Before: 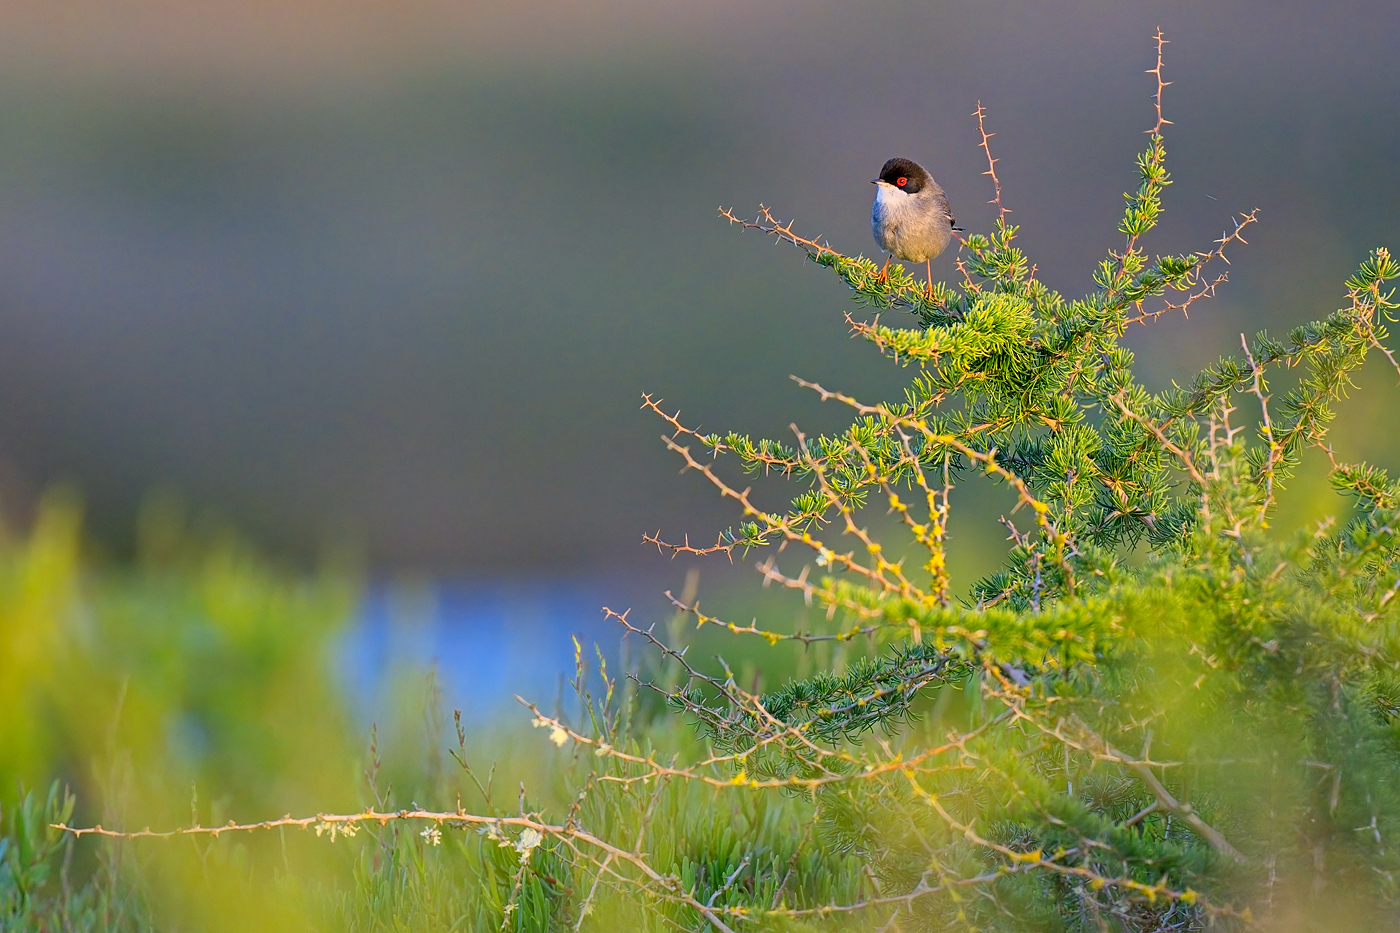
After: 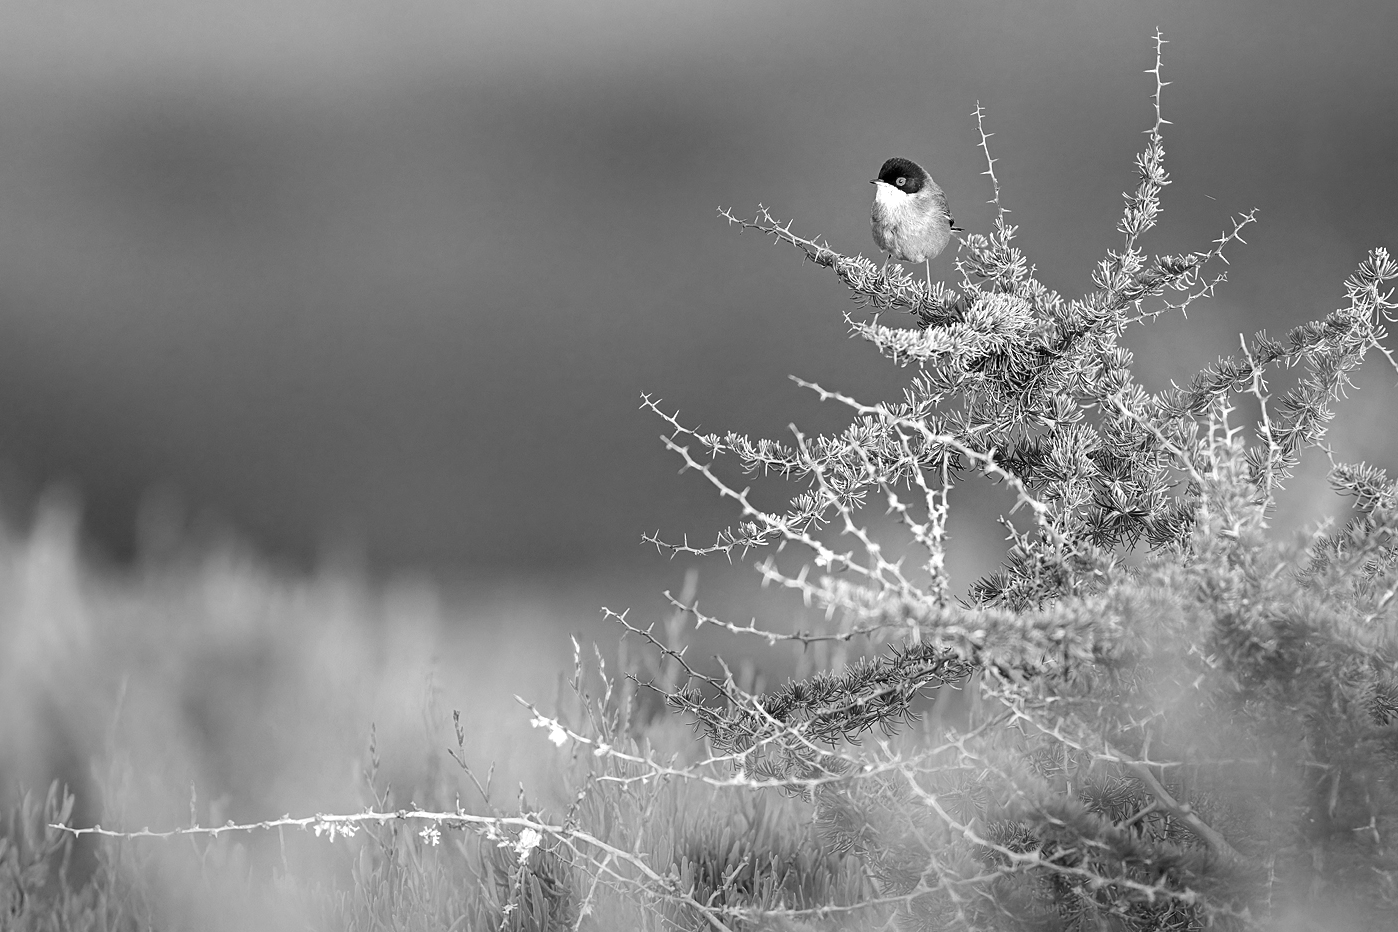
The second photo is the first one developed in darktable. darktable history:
crop and rotate: left 0.126%
color balance rgb: on, module defaults
monochrome: size 1
tone equalizer: -8 EV 0.001 EV, -7 EV -0.002 EV, -6 EV 0.002 EV, -5 EV -0.03 EV, -4 EV -0.116 EV, -3 EV -0.169 EV, -2 EV 0.24 EV, -1 EV 0.702 EV, +0 EV 0.493 EV
